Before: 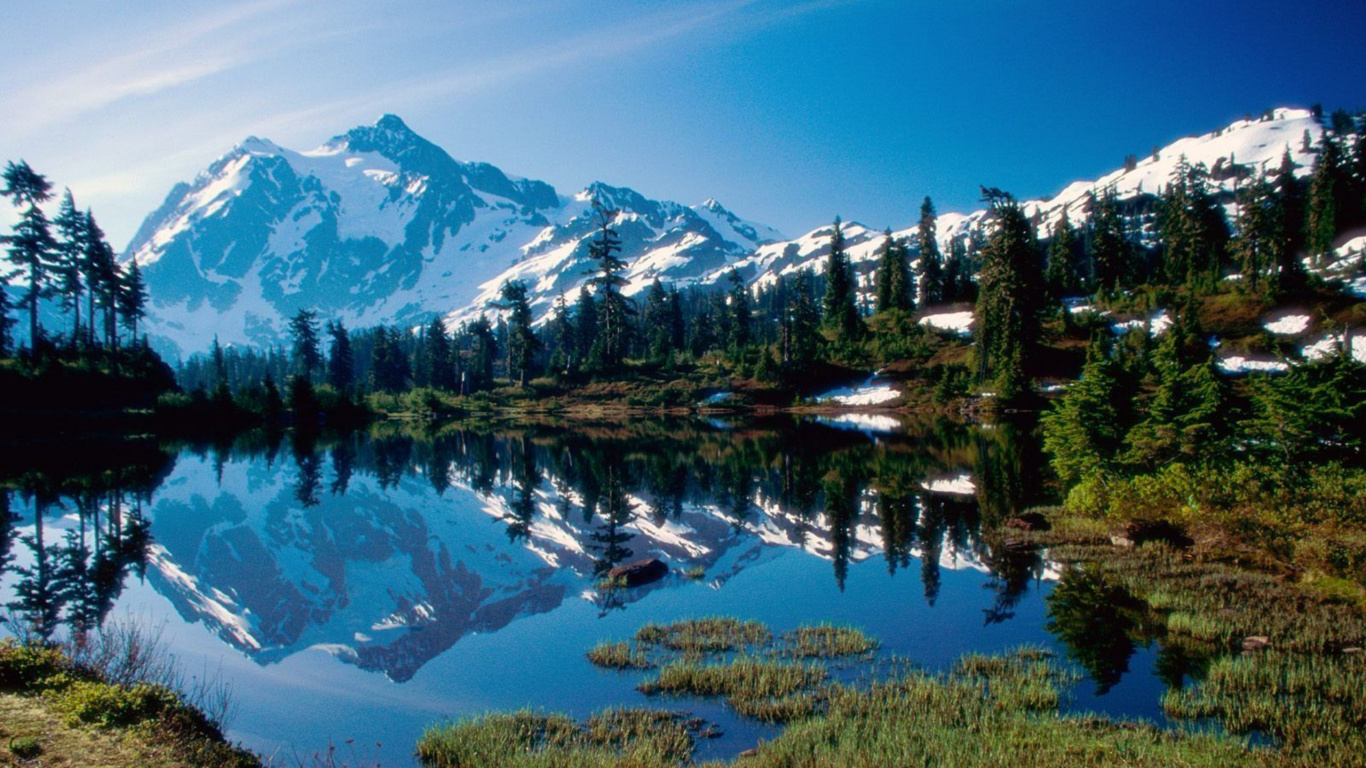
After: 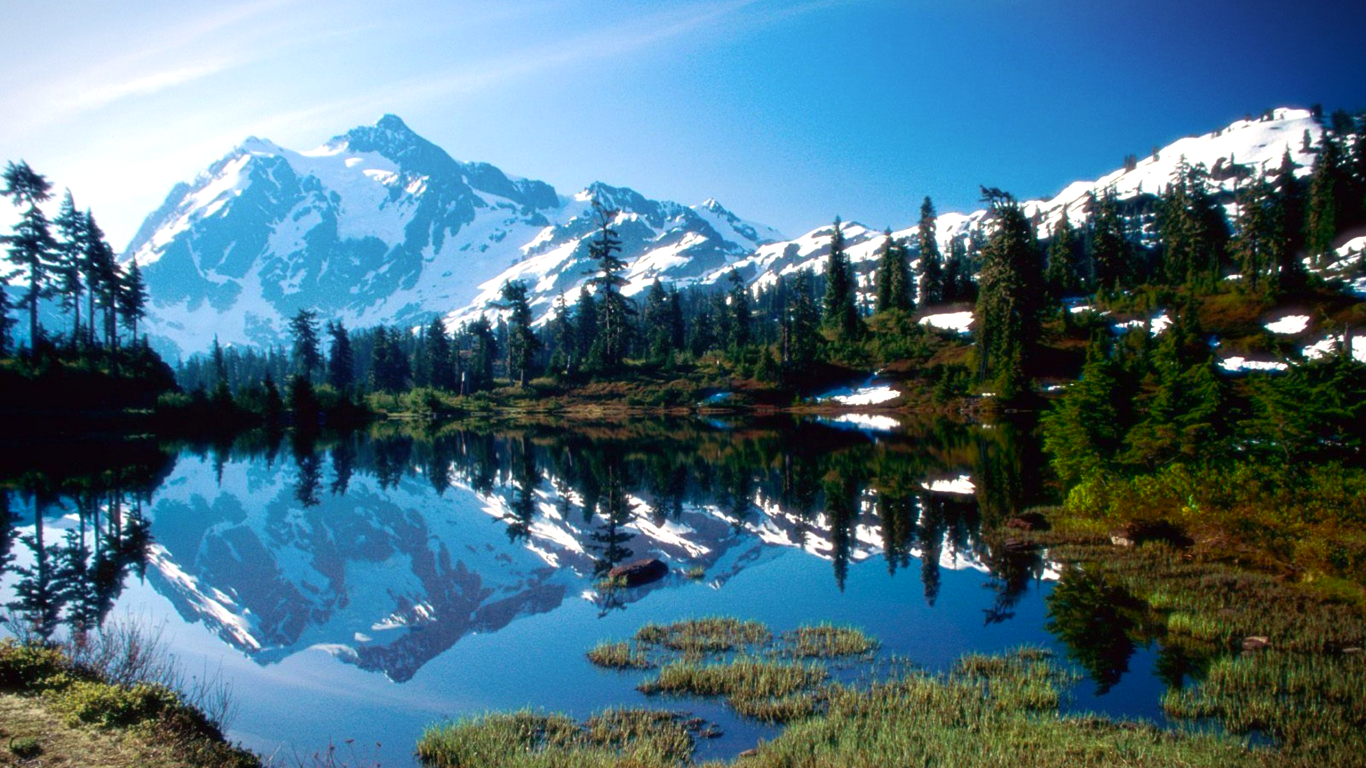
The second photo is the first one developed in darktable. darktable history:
shadows and highlights: shadows -68.99, highlights 35.86, soften with gaussian
vignetting: fall-off start 98.72%, fall-off radius 99.38%, width/height ratio 1.425
exposure: black level correction 0, exposure 0.499 EV, compensate highlight preservation false
contrast brightness saturation: saturation -0.065
